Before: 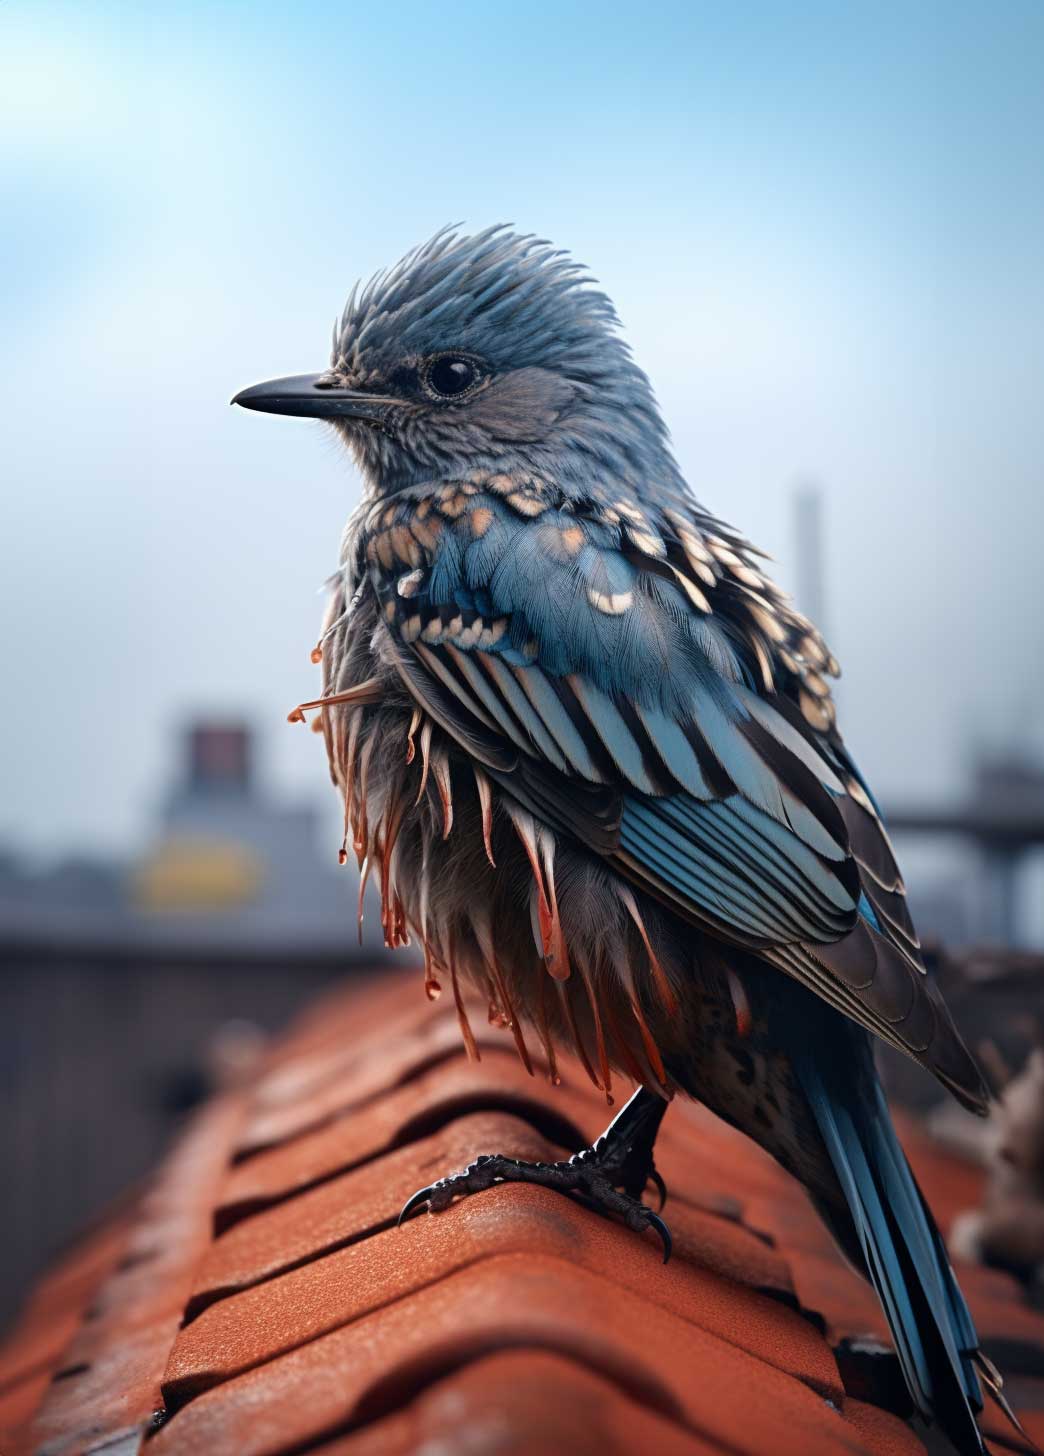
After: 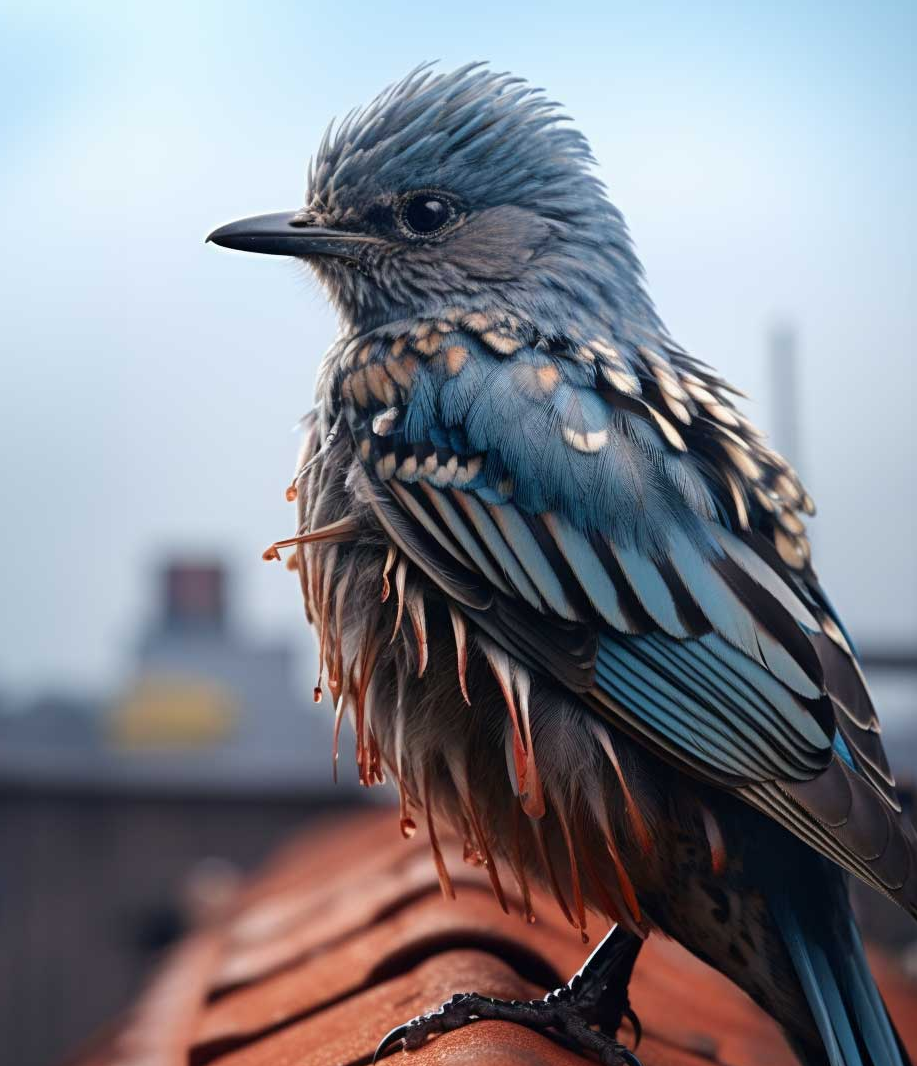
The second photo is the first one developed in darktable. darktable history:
crop and rotate: left 2.433%, top 11.184%, right 9.696%, bottom 15.591%
